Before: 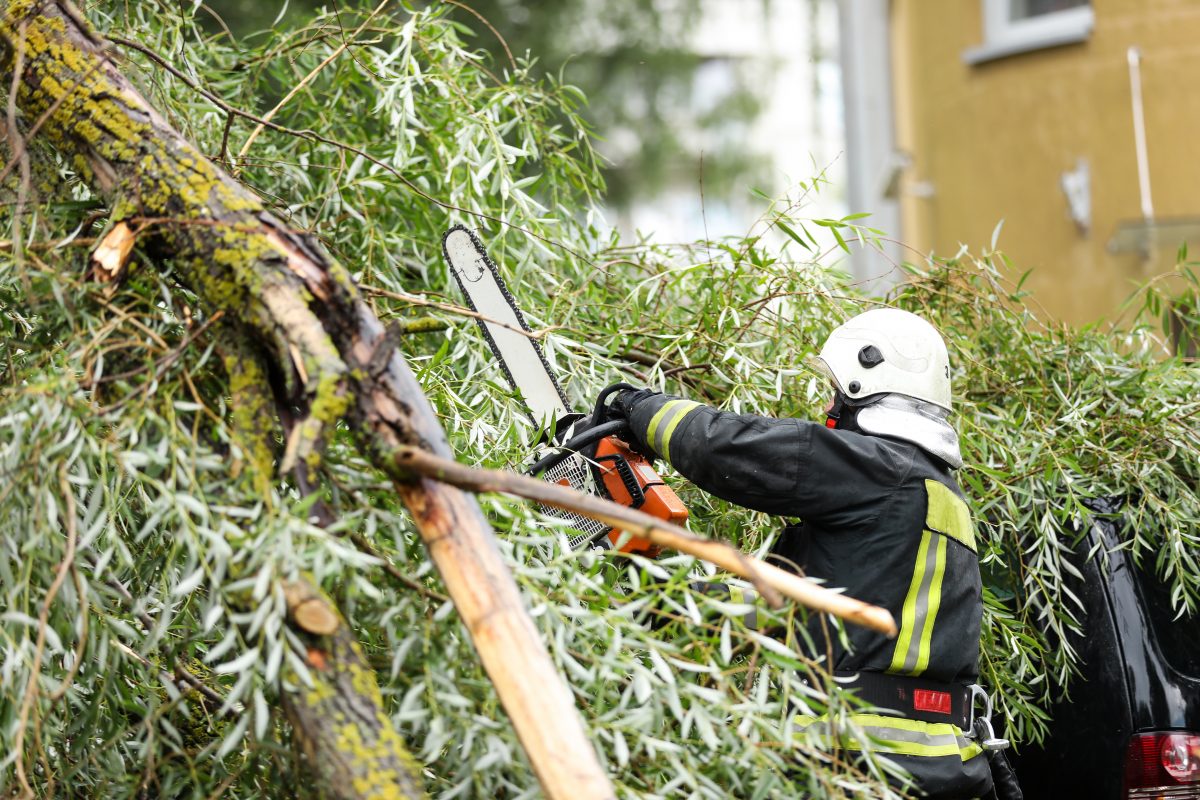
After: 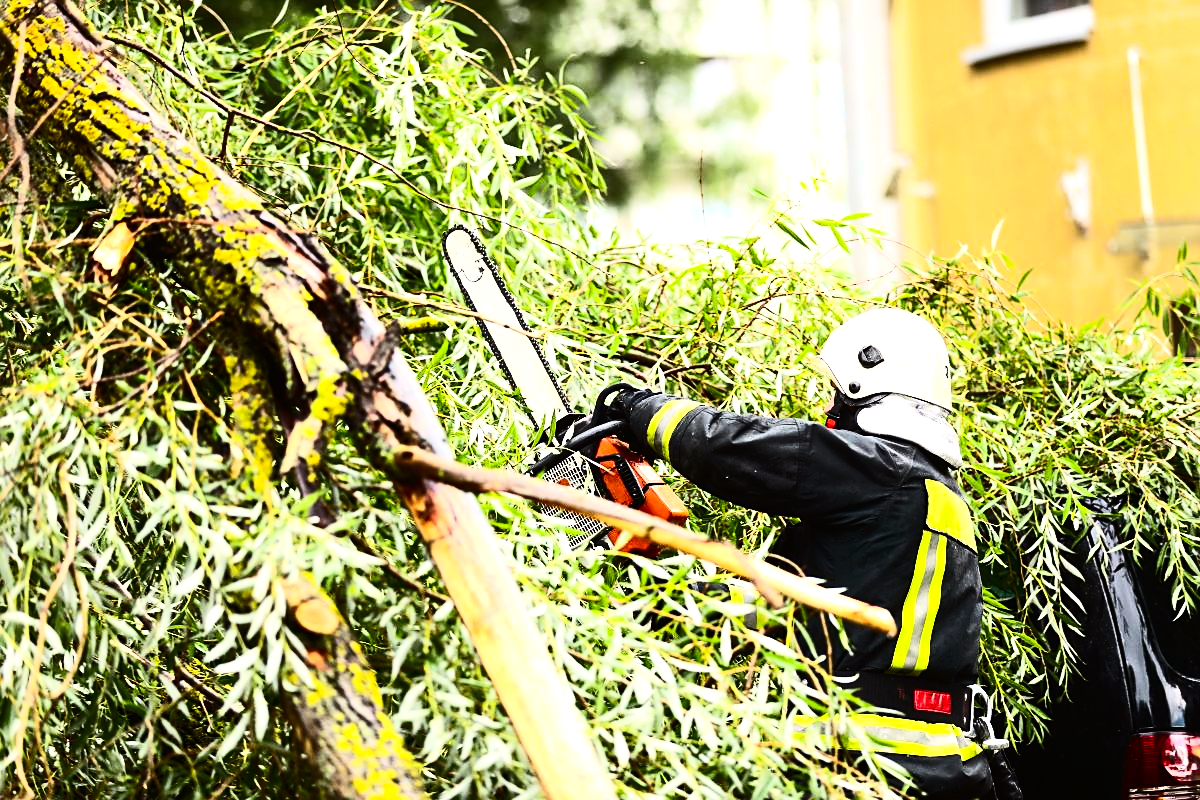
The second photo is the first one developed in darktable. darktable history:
exposure: black level correction 0, compensate exposure bias true, compensate highlight preservation false
color balance rgb: shadows lift › chroma 2%, shadows lift › hue 50°, power › hue 60°, highlights gain › chroma 1%, highlights gain › hue 60°, global offset › luminance 0.25%, global vibrance 30%
sharpen: radius 1.864, amount 0.398, threshold 1.271
contrast brightness saturation: contrast 0.4, brightness 0.05, saturation 0.25
tone equalizer: -8 EV -0.75 EV, -7 EV -0.7 EV, -6 EV -0.6 EV, -5 EV -0.4 EV, -3 EV 0.4 EV, -2 EV 0.6 EV, -1 EV 0.7 EV, +0 EV 0.75 EV, edges refinement/feathering 500, mask exposure compensation -1.57 EV, preserve details no
